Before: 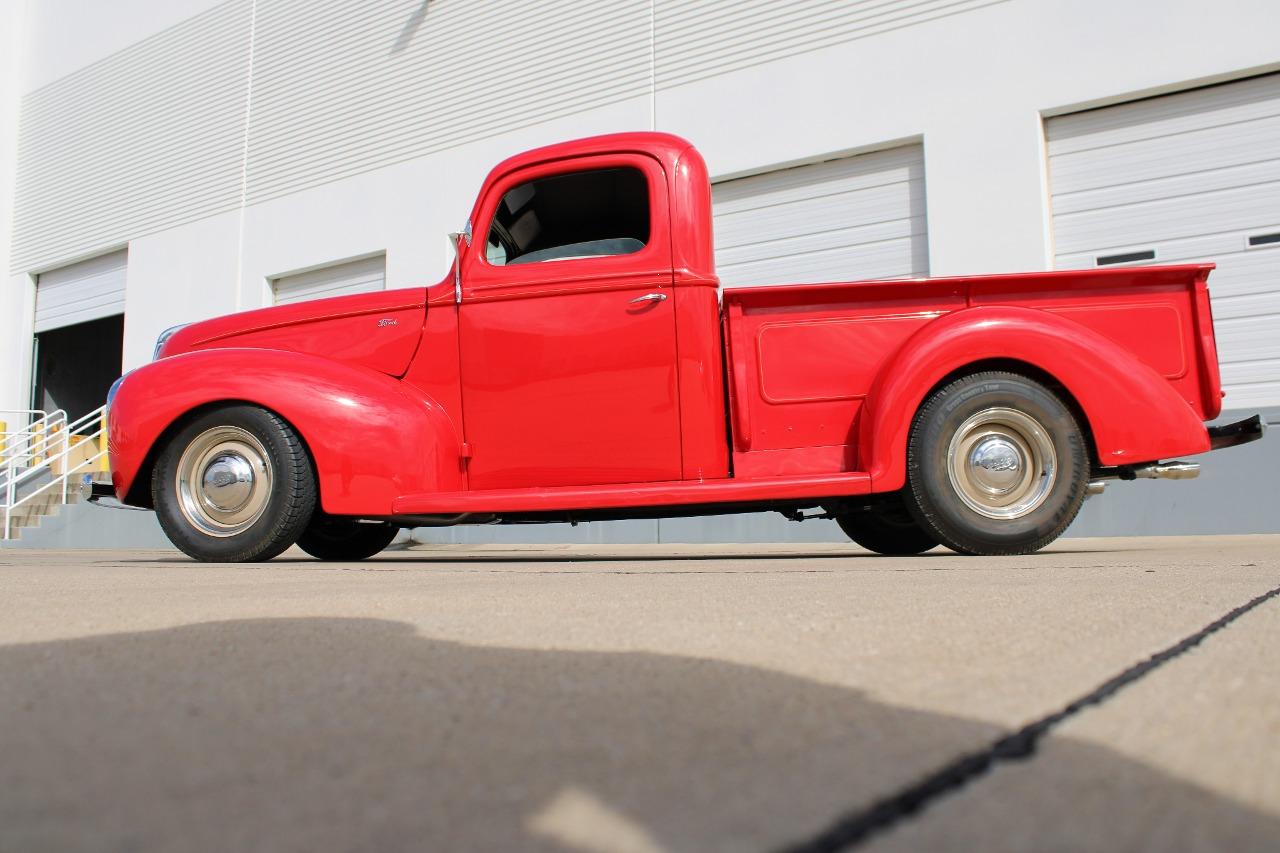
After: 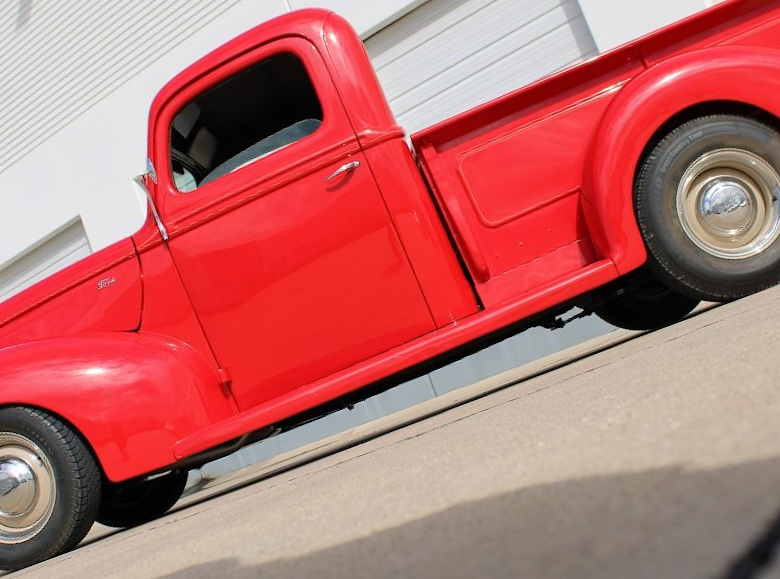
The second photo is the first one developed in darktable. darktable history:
crop and rotate: angle 20.11°, left 6.958%, right 4.303%, bottom 1.141%
